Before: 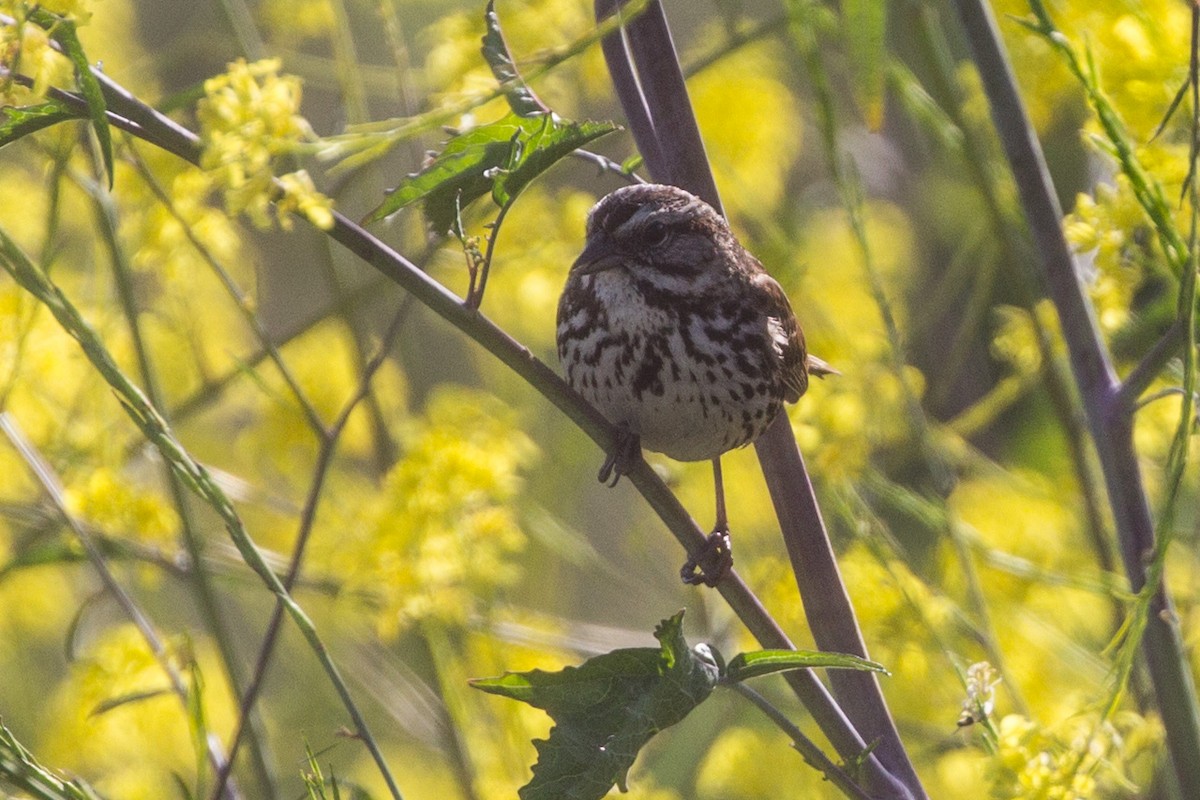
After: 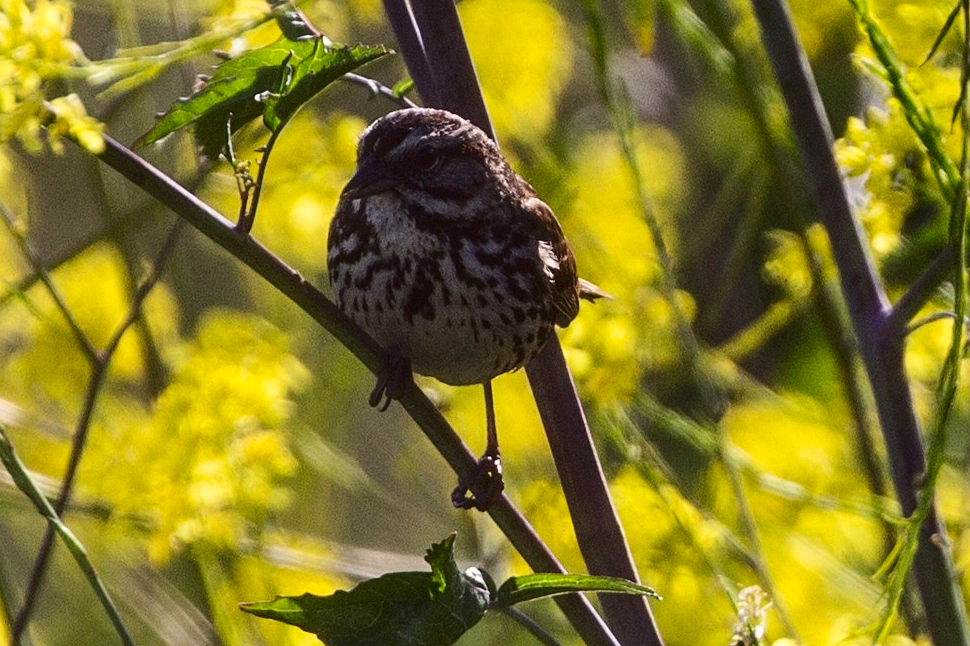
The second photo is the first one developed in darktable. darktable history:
contrast brightness saturation: contrast 0.22, brightness -0.19, saturation 0.24
sharpen: amount 0.2
crop: left 19.159%, top 9.58%, bottom 9.58%
